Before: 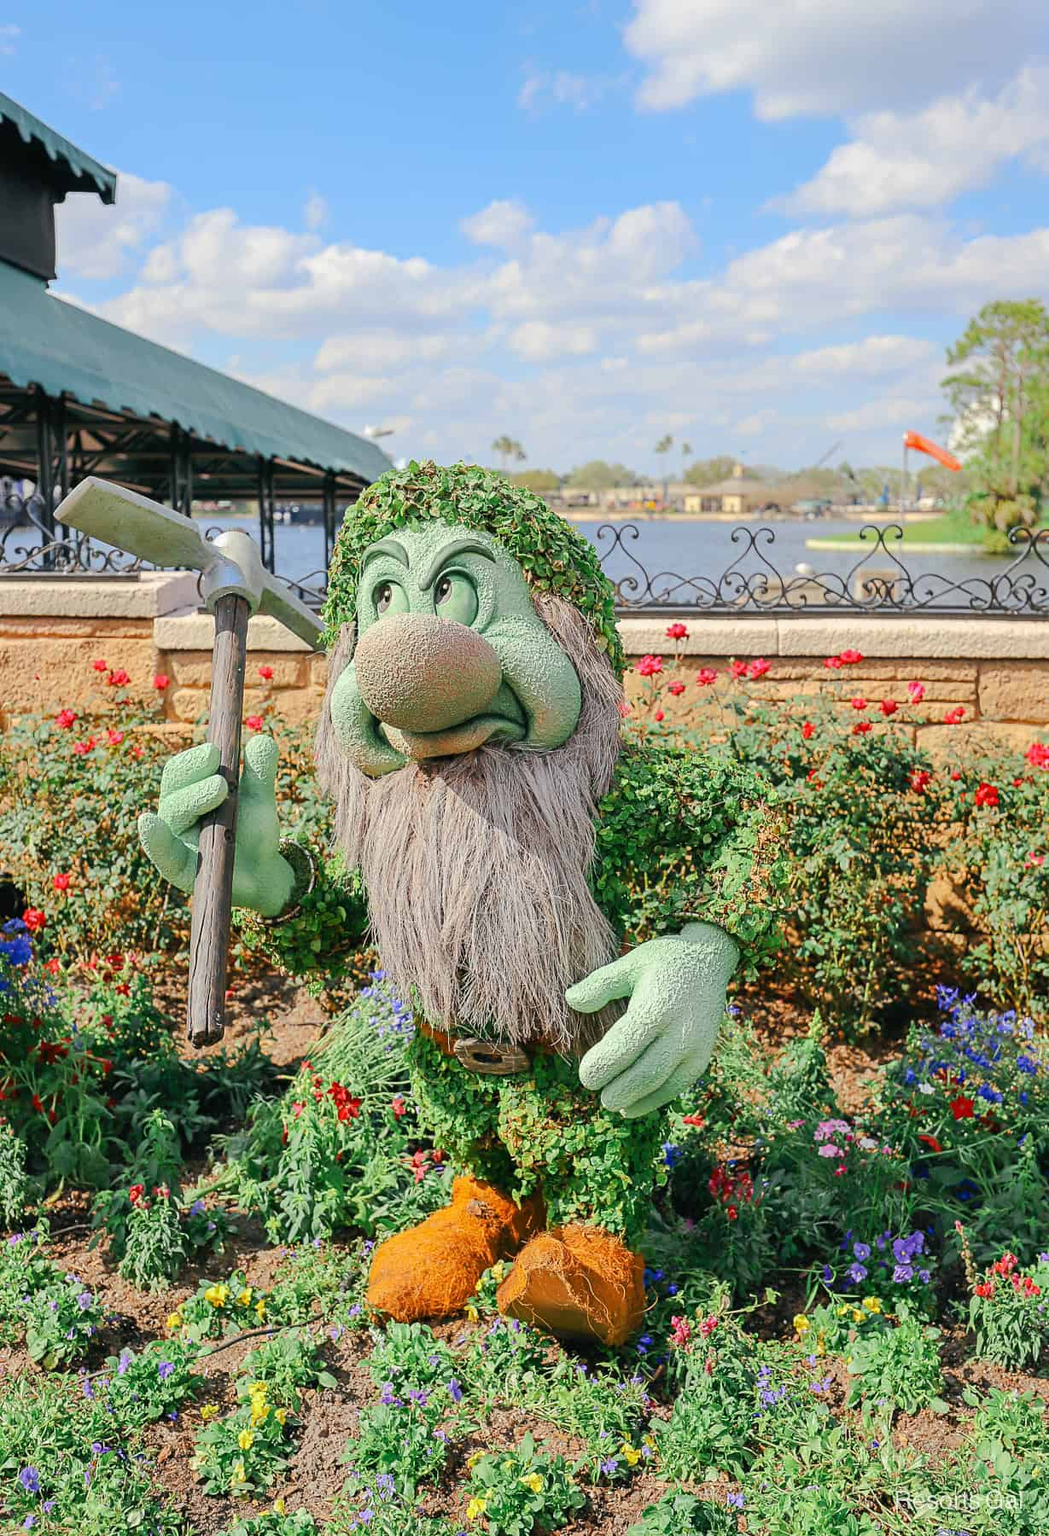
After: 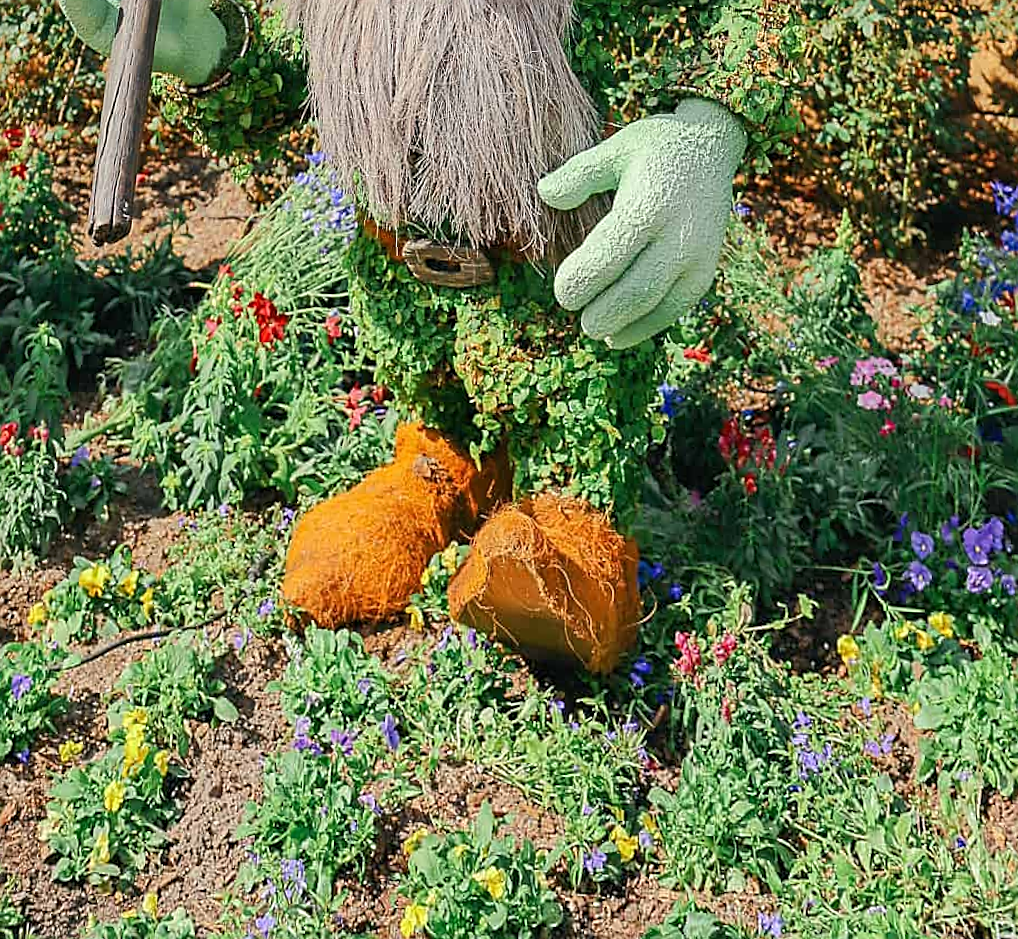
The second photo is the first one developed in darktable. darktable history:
rotate and perspective: rotation 0.72°, lens shift (vertical) -0.352, lens shift (horizontal) -0.051, crop left 0.152, crop right 0.859, crop top 0.019, crop bottom 0.964
crop and rotate: top 46.237%
sharpen: on, module defaults
